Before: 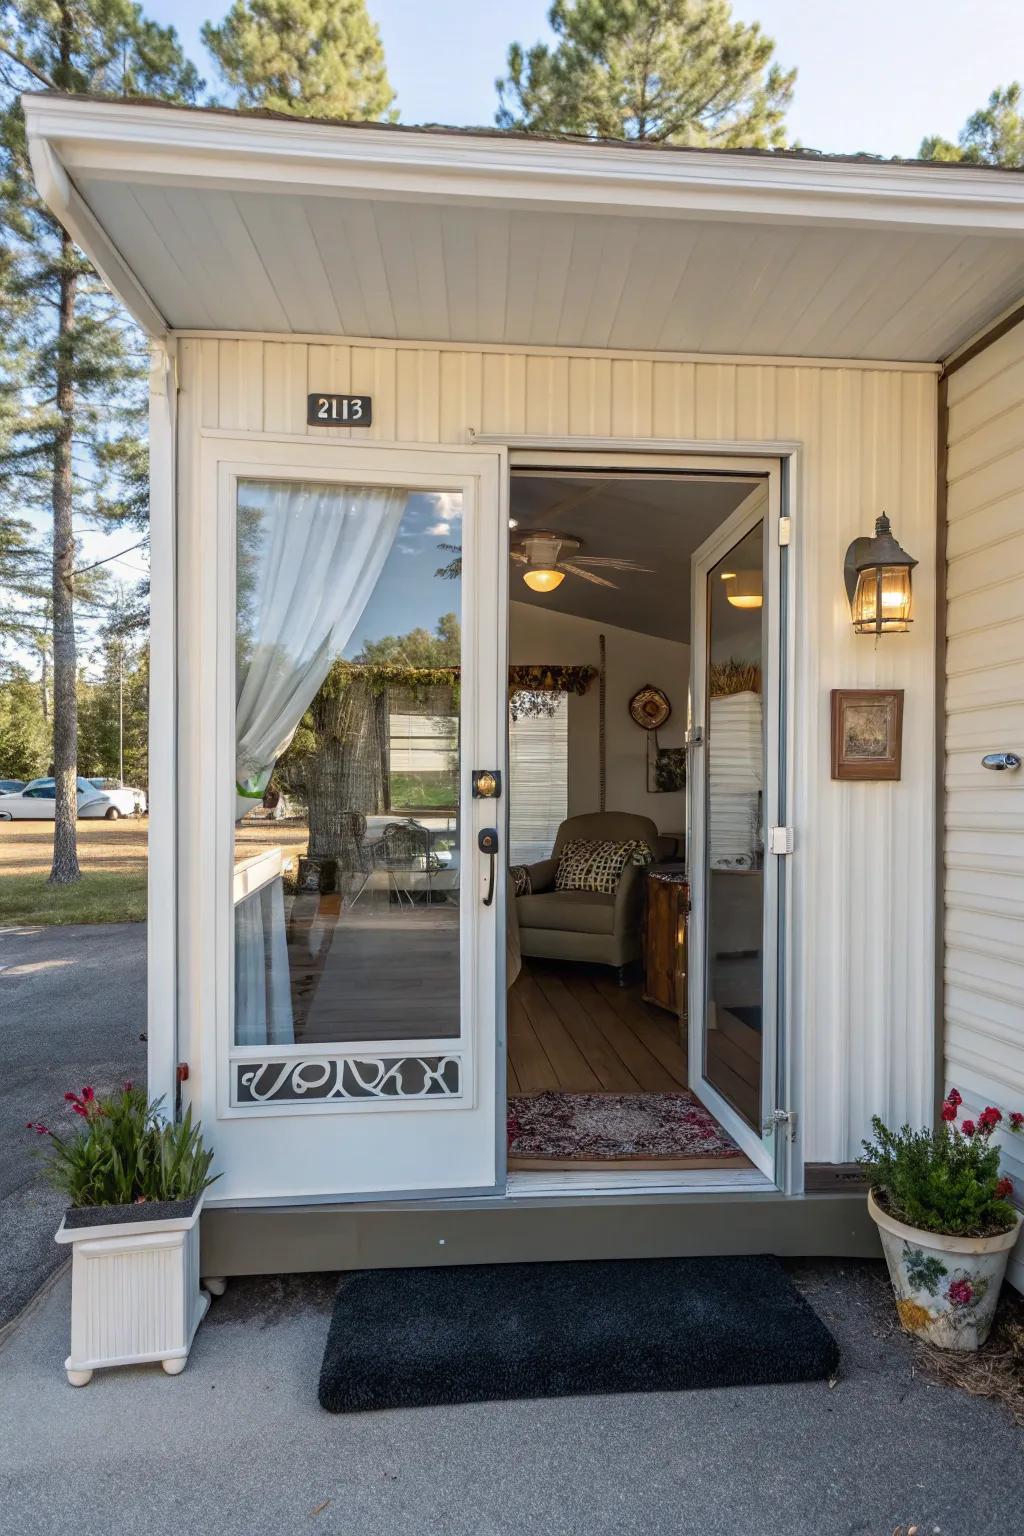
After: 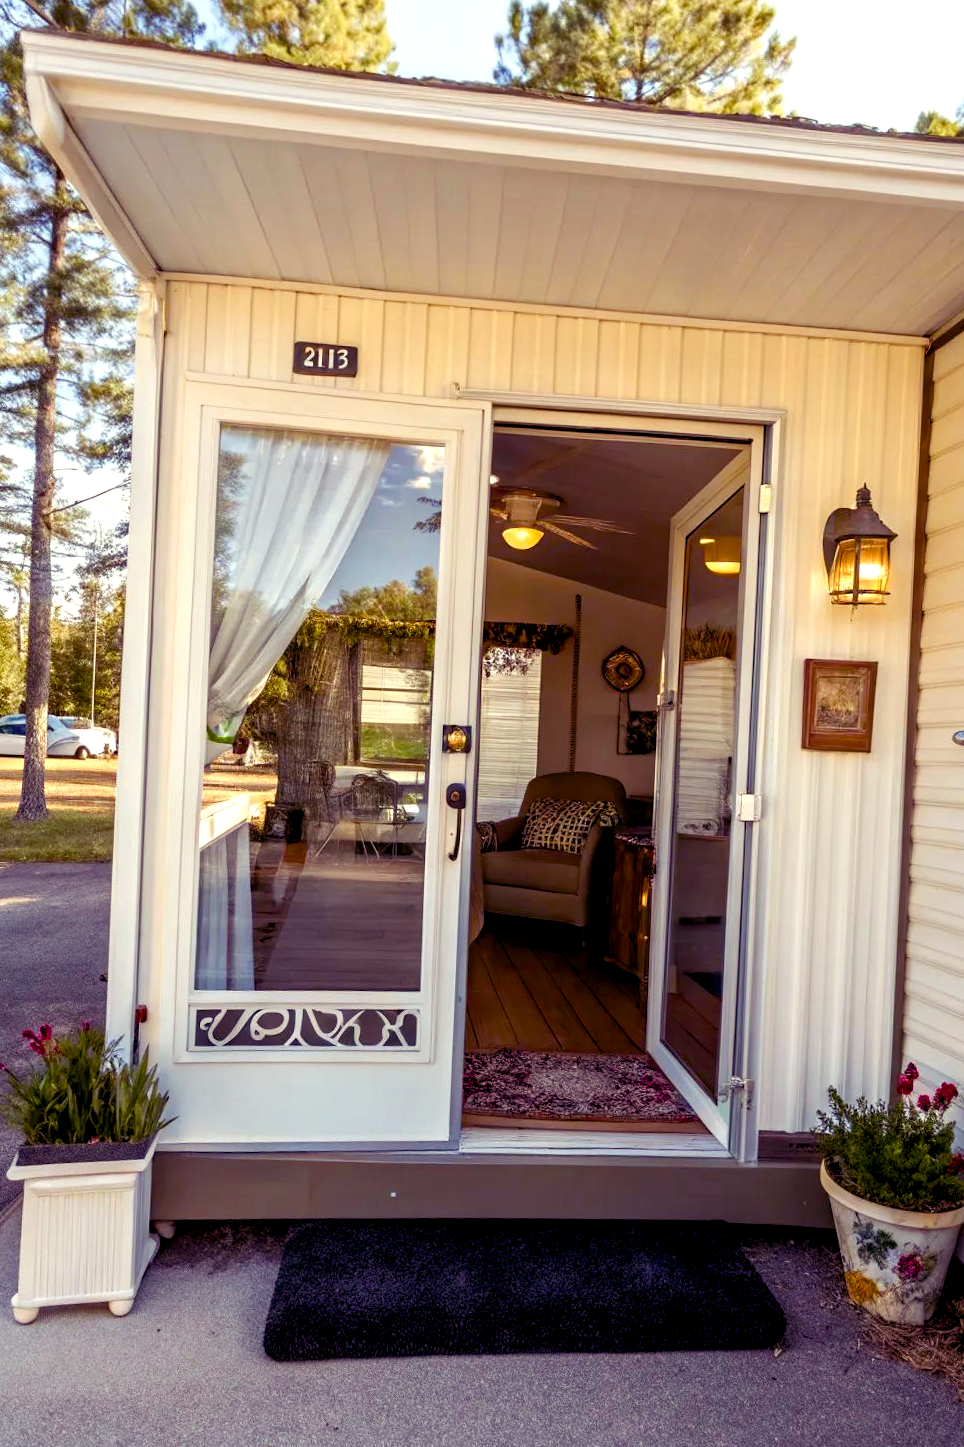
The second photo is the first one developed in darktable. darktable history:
crop and rotate: angle -2.38°
color balance rgb: shadows lift › luminance -21.66%, shadows lift › chroma 8.98%, shadows lift › hue 283.37°, power › chroma 1.55%, power › hue 25.59°, highlights gain › luminance 6.08%, highlights gain › chroma 2.55%, highlights gain › hue 90°, global offset › luminance -0.87%, perceptual saturation grading › global saturation 27.49%, perceptual saturation grading › highlights -28.39%, perceptual saturation grading › mid-tones 15.22%, perceptual saturation grading › shadows 33.98%, perceptual brilliance grading › highlights 10%, perceptual brilliance grading › mid-tones 5%
